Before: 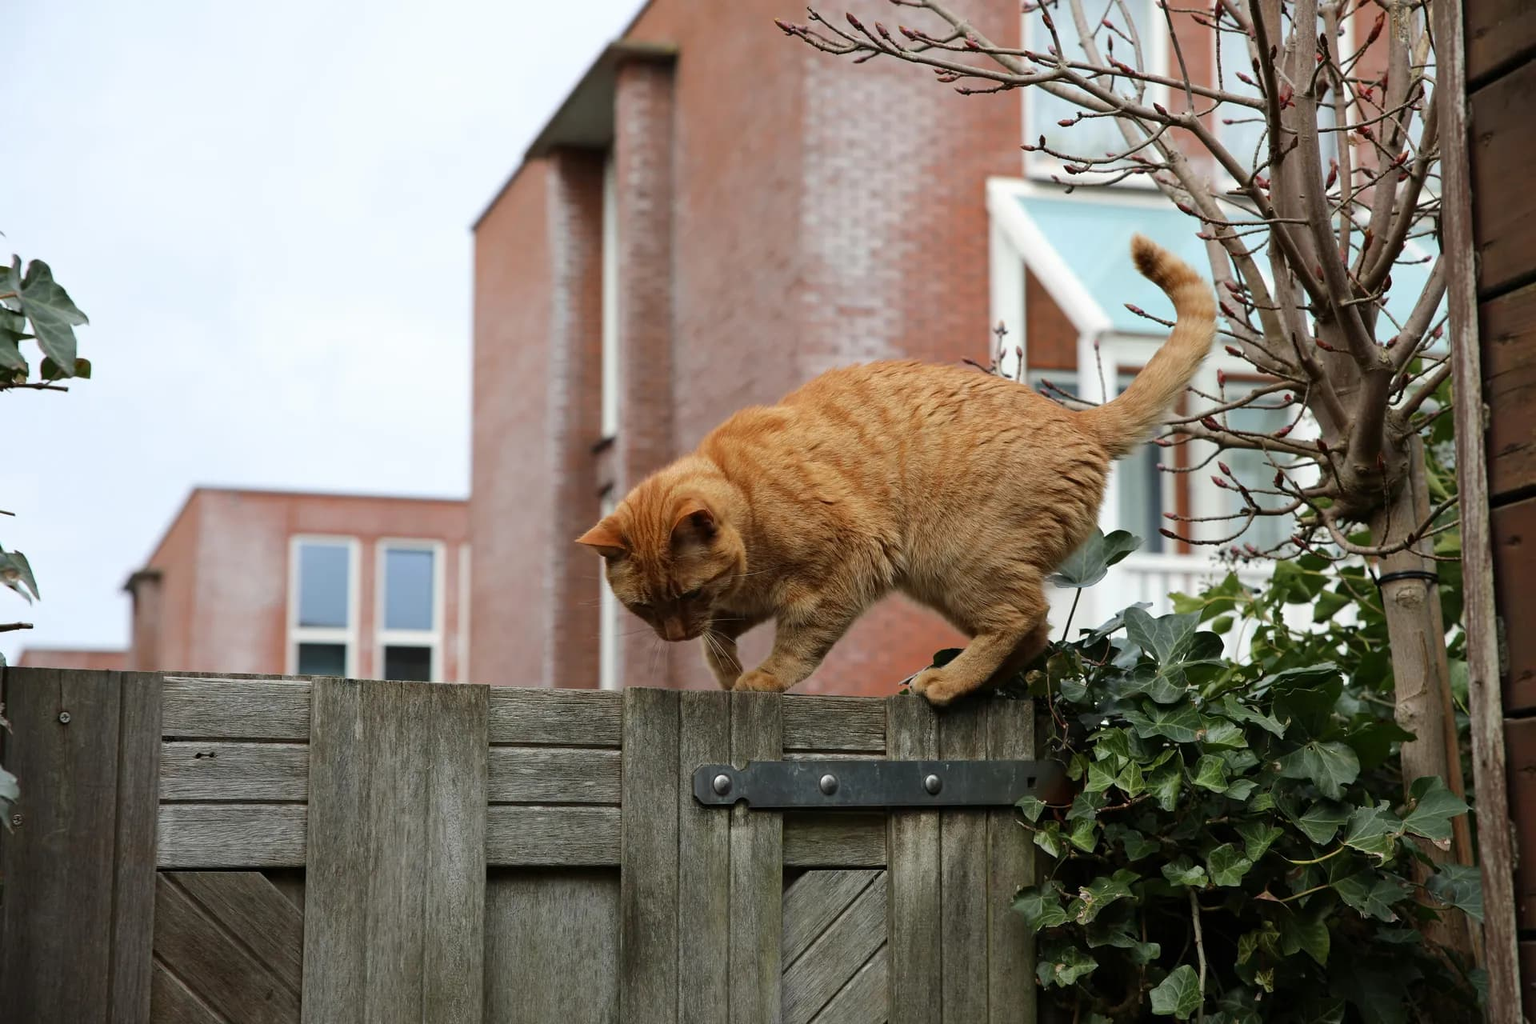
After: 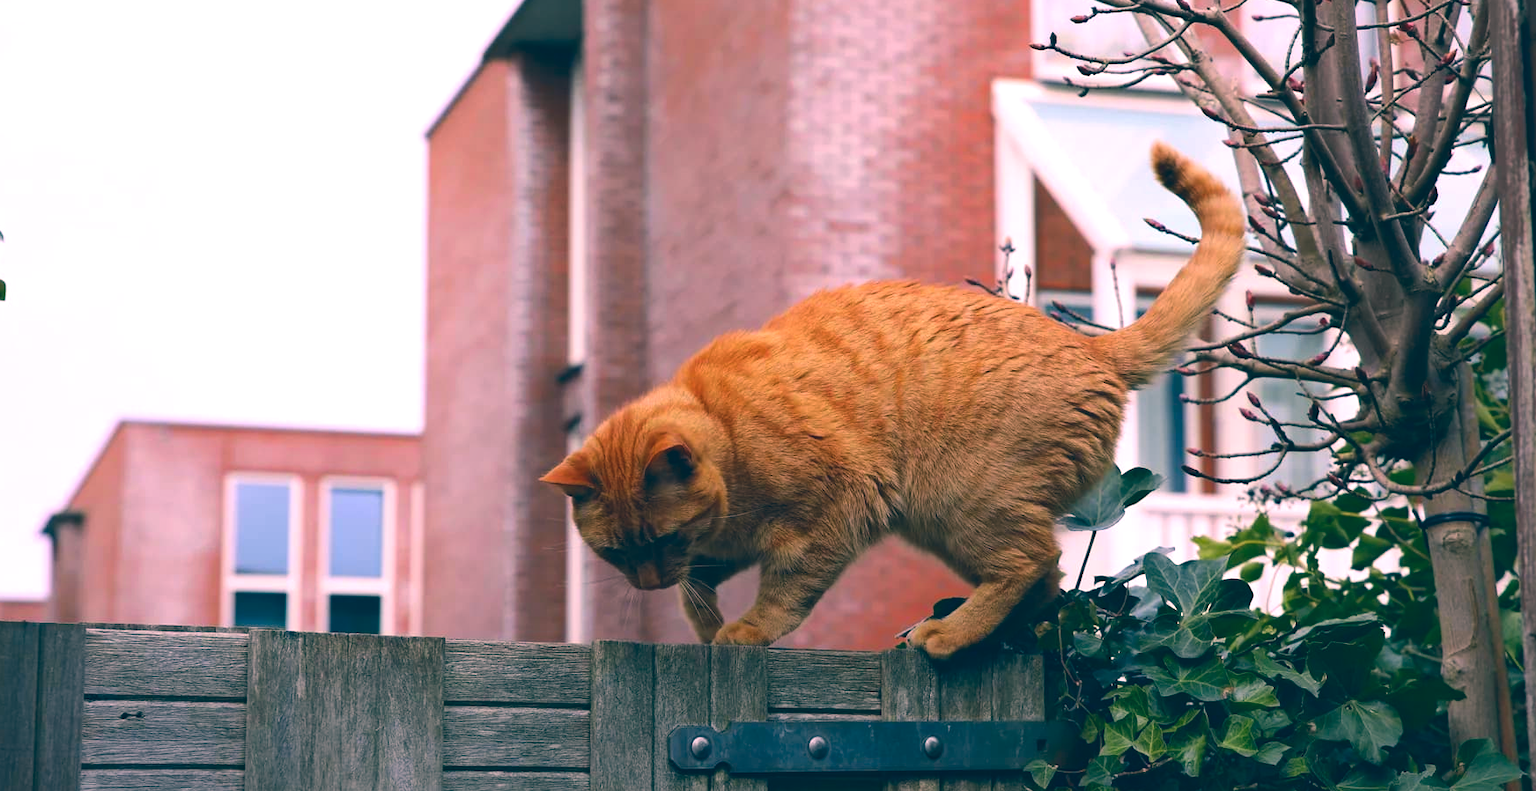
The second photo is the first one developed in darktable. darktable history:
exposure: black level correction -0.008, exposure 0.067 EV, compensate highlight preservation false
crop: left 5.596%, top 10.314%, right 3.534%, bottom 19.395%
tone equalizer: -8 EV -0.001 EV, -7 EV 0.001 EV, -6 EV -0.002 EV, -5 EV -0.003 EV, -4 EV -0.062 EV, -3 EV -0.222 EV, -2 EV -0.267 EV, -1 EV 0.105 EV, +0 EV 0.303 EV
color correction: highlights a* 17.03, highlights b* 0.205, shadows a* -15.38, shadows b* -14.56, saturation 1.5
